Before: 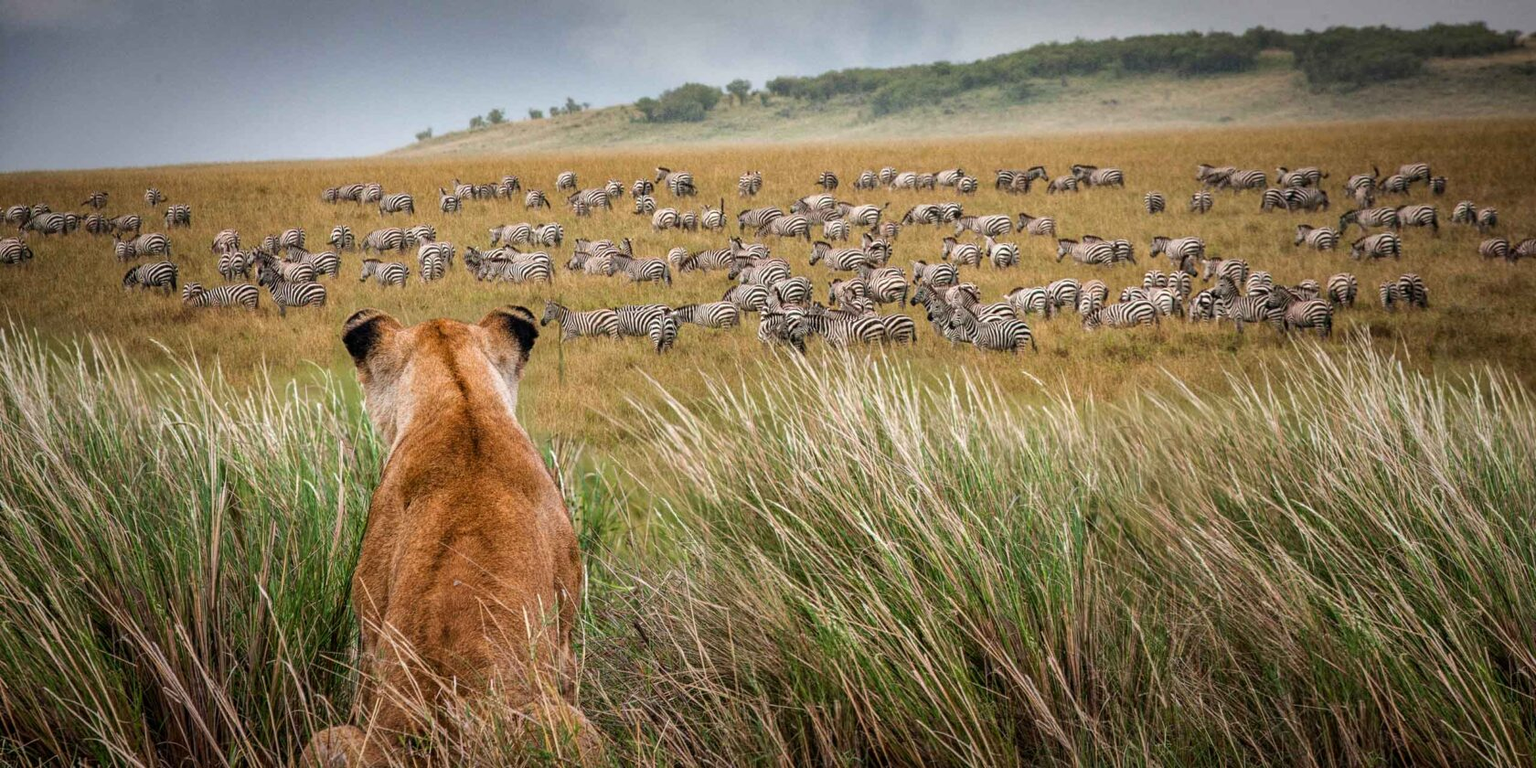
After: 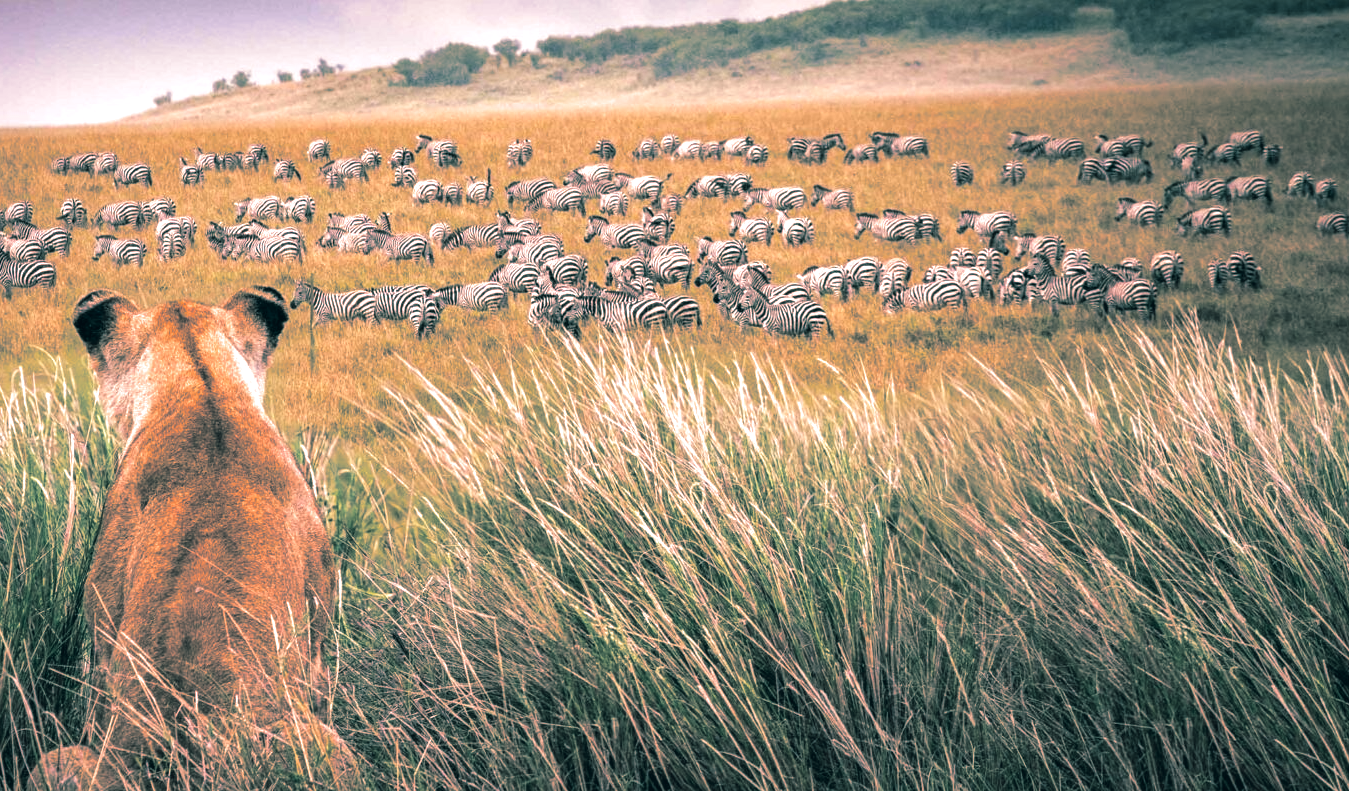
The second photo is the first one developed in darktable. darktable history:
tone equalizer: on, module defaults
rgb levels: mode RGB, independent channels, levels [[0, 0.5, 1], [0, 0.521, 1], [0, 0.536, 1]]
exposure: exposure 0.657 EV, compensate highlight preservation false
crop and rotate: left 17.959%, top 5.771%, right 1.742%
color correction: highlights a* 14.46, highlights b* 5.85, shadows a* -5.53, shadows b* -15.24, saturation 0.85
white balance: red 1.009, blue 1.027
split-toning: shadows › hue 186.43°, highlights › hue 49.29°, compress 30.29%
